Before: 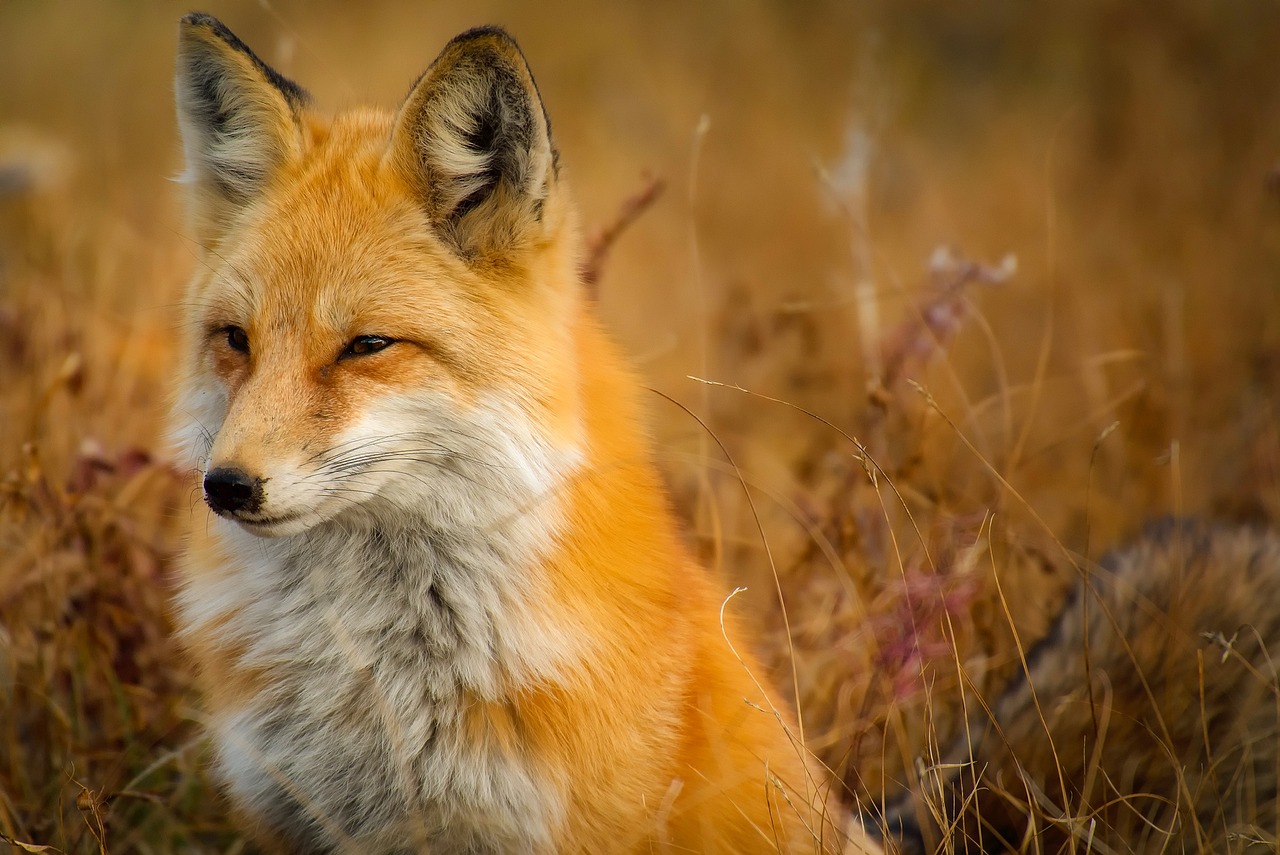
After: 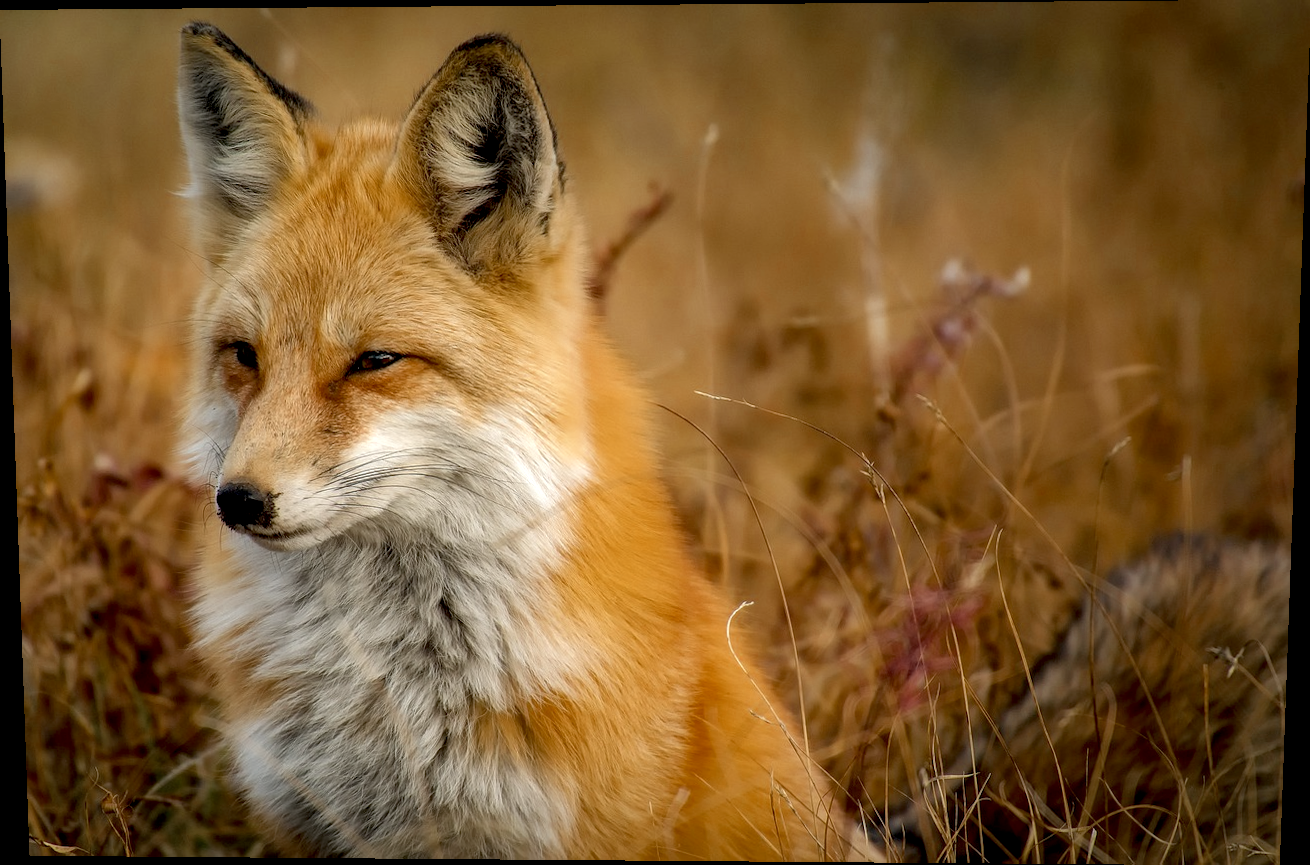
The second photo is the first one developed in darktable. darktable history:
local contrast: on, module defaults
color zones: curves: ch0 [(0, 0.5) (0.125, 0.4) (0.25, 0.5) (0.375, 0.4) (0.5, 0.4) (0.625, 0.35) (0.75, 0.35) (0.875, 0.5)]; ch1 [(0, 0.35) (0.125, 0.45) (0.25, 0.35) (0.375, 0.35) (0.5, 0.35) (0.625, 0.35) (0.75, 0.45) (0.875, 0.35)]; ch2 [(0, 0.6) (0.125, 0.5) (0.25, 0.5) (0.375, 0.6) (0.5, 0.6) (0.625, 0.5) (0.75, 0.5) (0.875, 0.5)]
rotate and perspective: lens shift (vertical) 0.048, lens shift (horizontal) -0.024, automatic cropping off
exposure: black level correction 0.009, exposure 0.119 EV, compensate highlight preservation false
